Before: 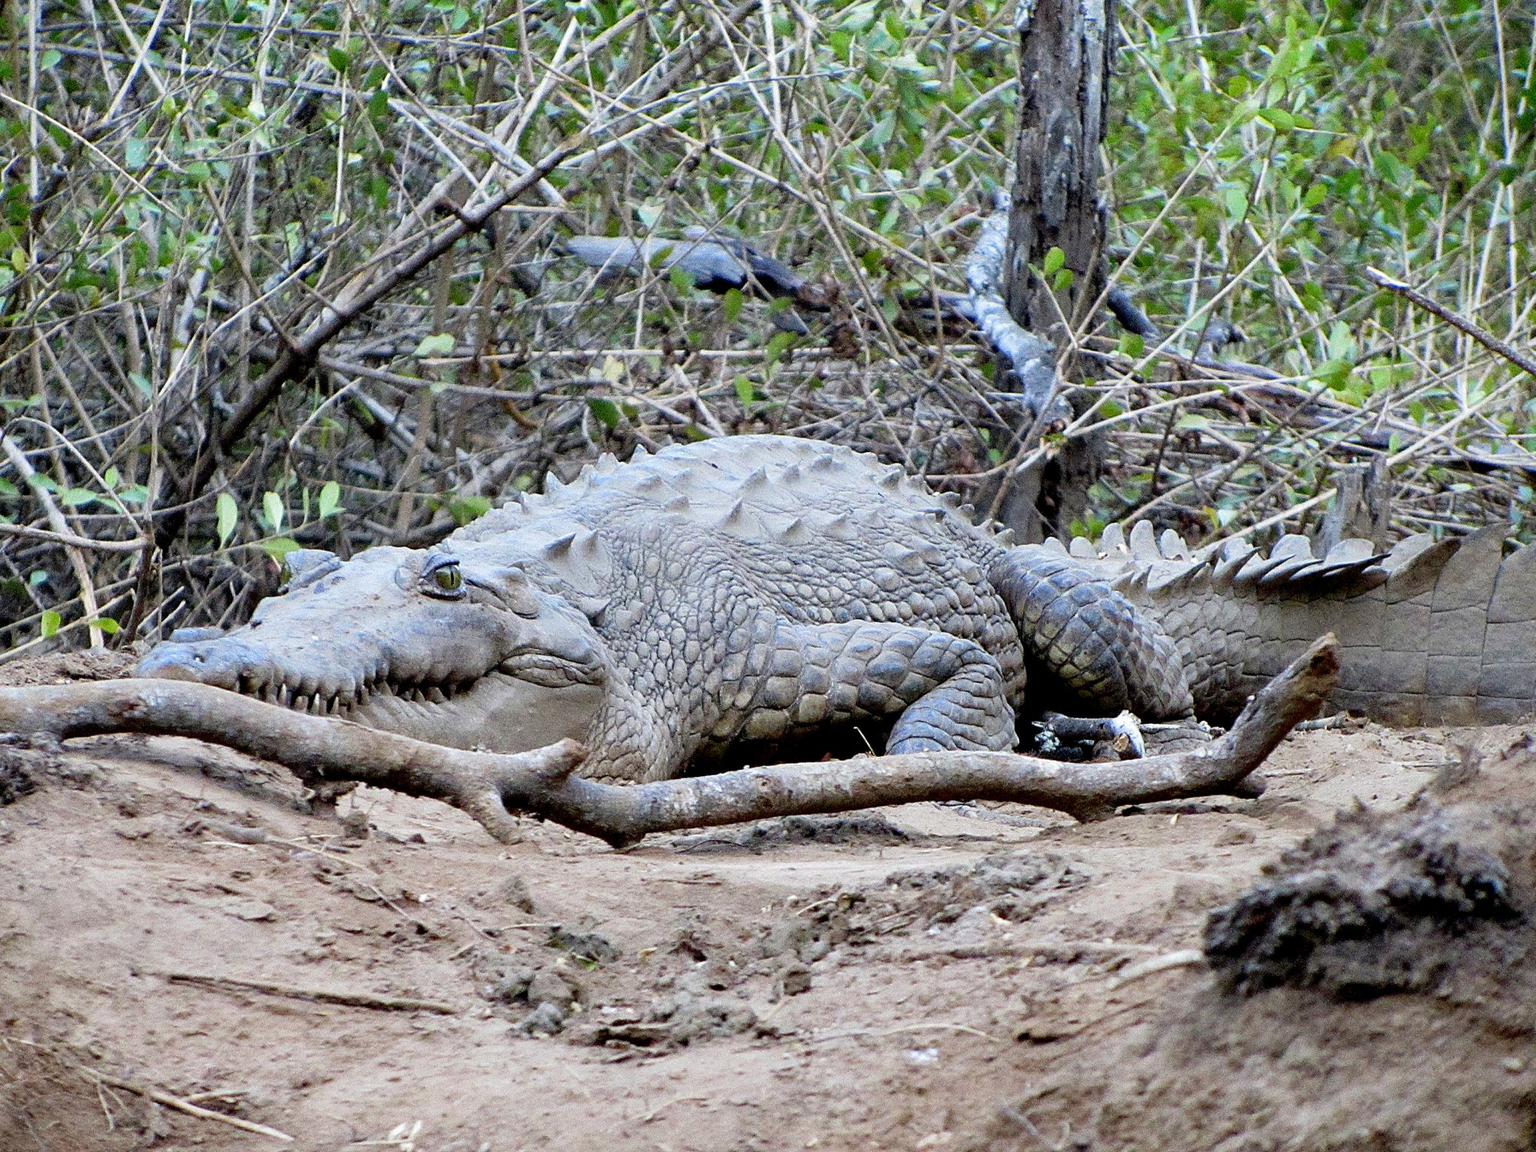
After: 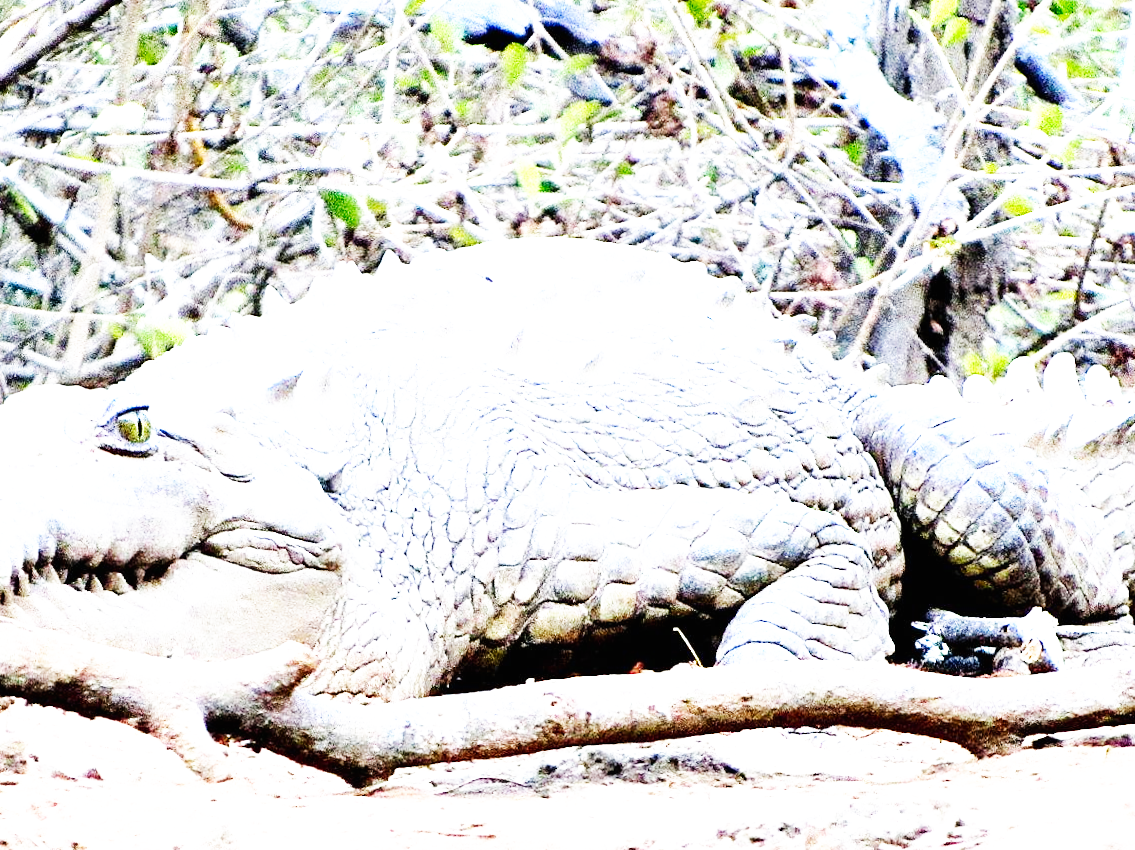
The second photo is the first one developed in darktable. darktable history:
crop and rotate: left 22.13%, top 22.054%, right 22.026%, bottom 22.102%
base curve: curves: ch0 [(0, 0) (0.007, 0.004) (0.027, 0.03) (0.046, 0.07) (0.207, 0.54) (0.442, 0.872) (0.673, 0.972) (1, 1)], preserve colors none
rotate and perspective: rotation 0.192°, lens shift (horizontal) -0.015, crop left 0.005, crop right 0.996, crop top 0.006, crop bottom 0.99
exposure: black level correction 0, exposure 1.45 EV, compensate exposure bias true, compensate highlight preservation false
